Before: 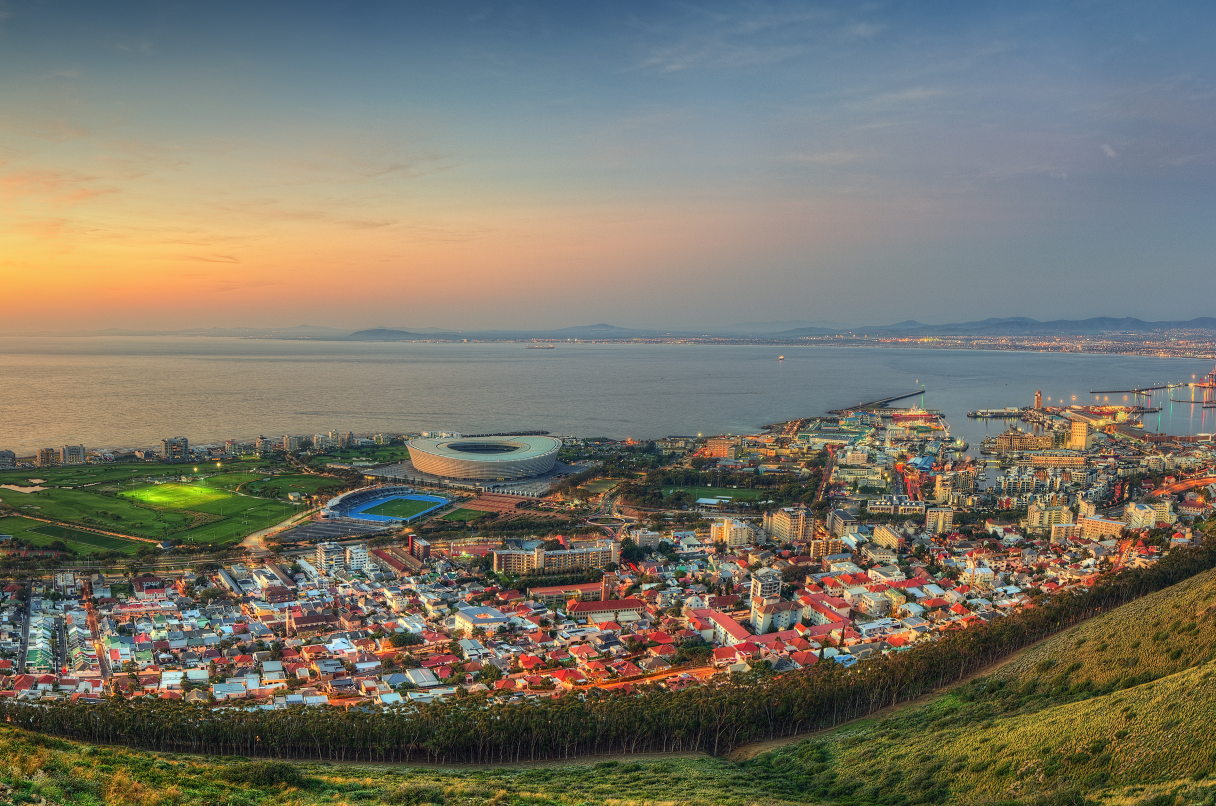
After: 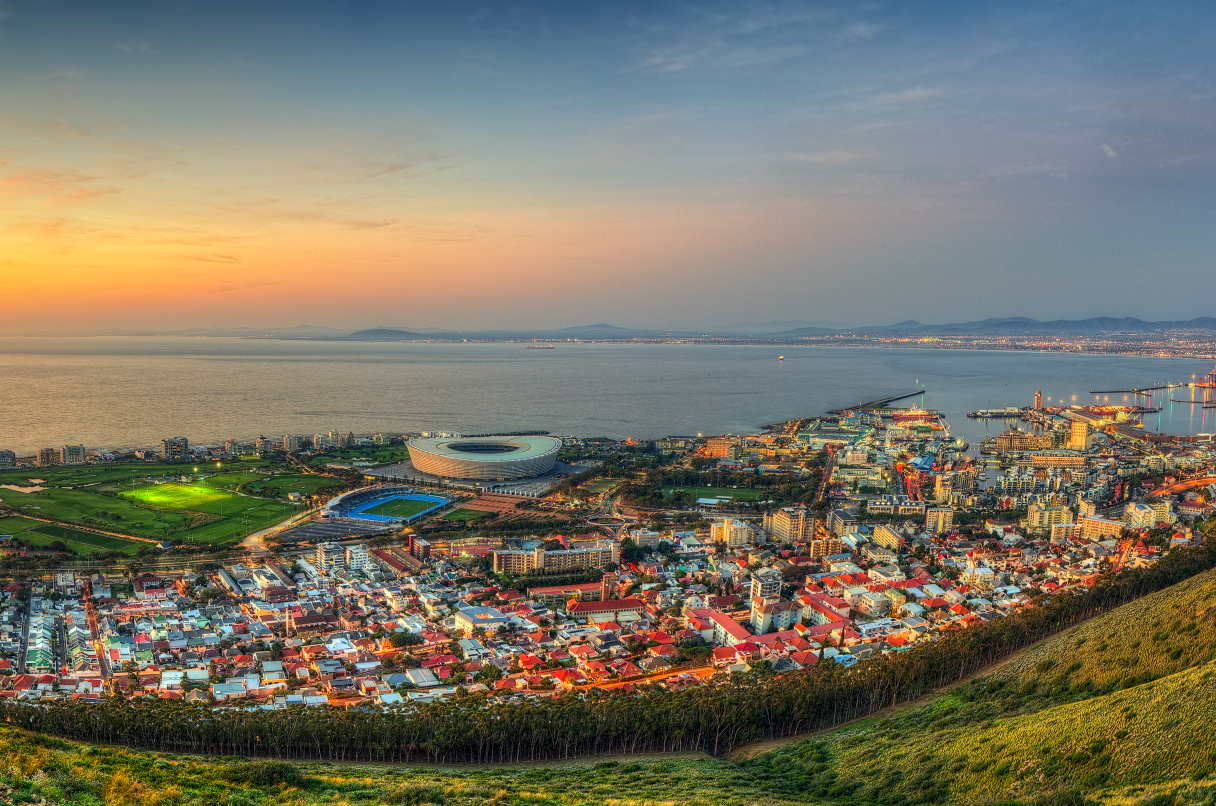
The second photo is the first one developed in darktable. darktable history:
color balance: output saturation 110%
local contrast: on, module defaults
